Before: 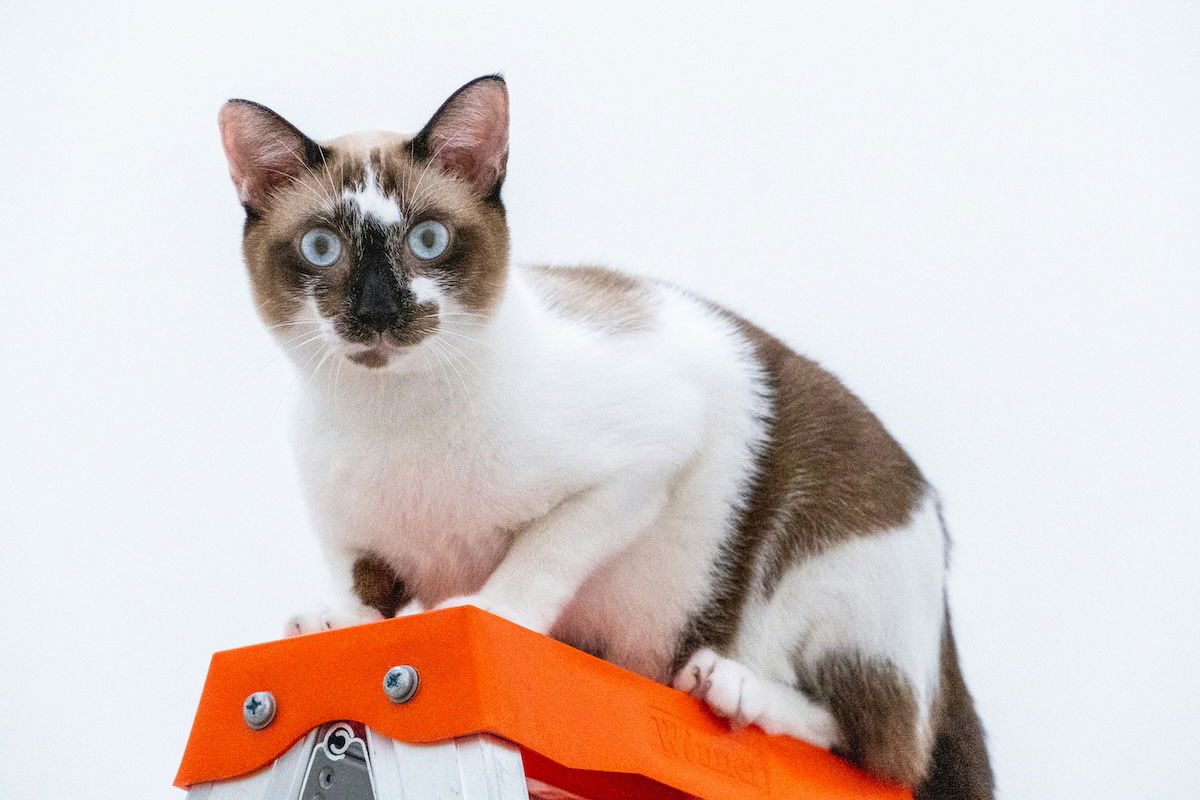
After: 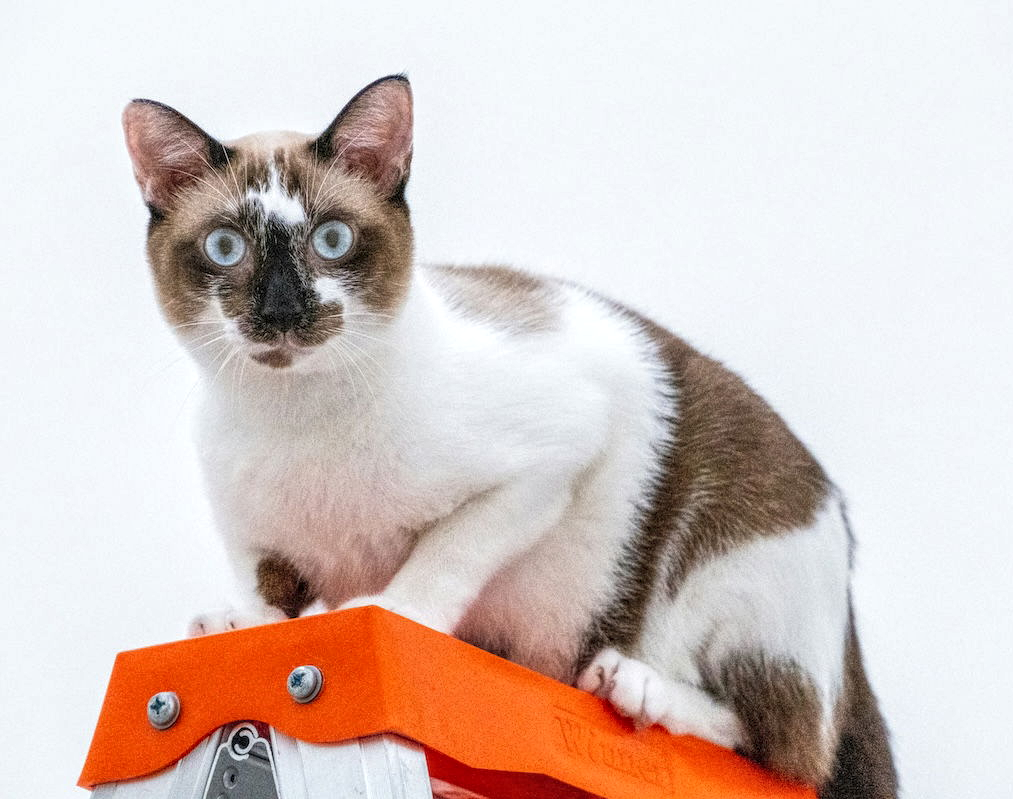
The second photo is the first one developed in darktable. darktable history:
crop: left 8.056%, right 7.485%
local contrast: highlights 95%, shadows 85%, detail 160%, midtone range 0.2
